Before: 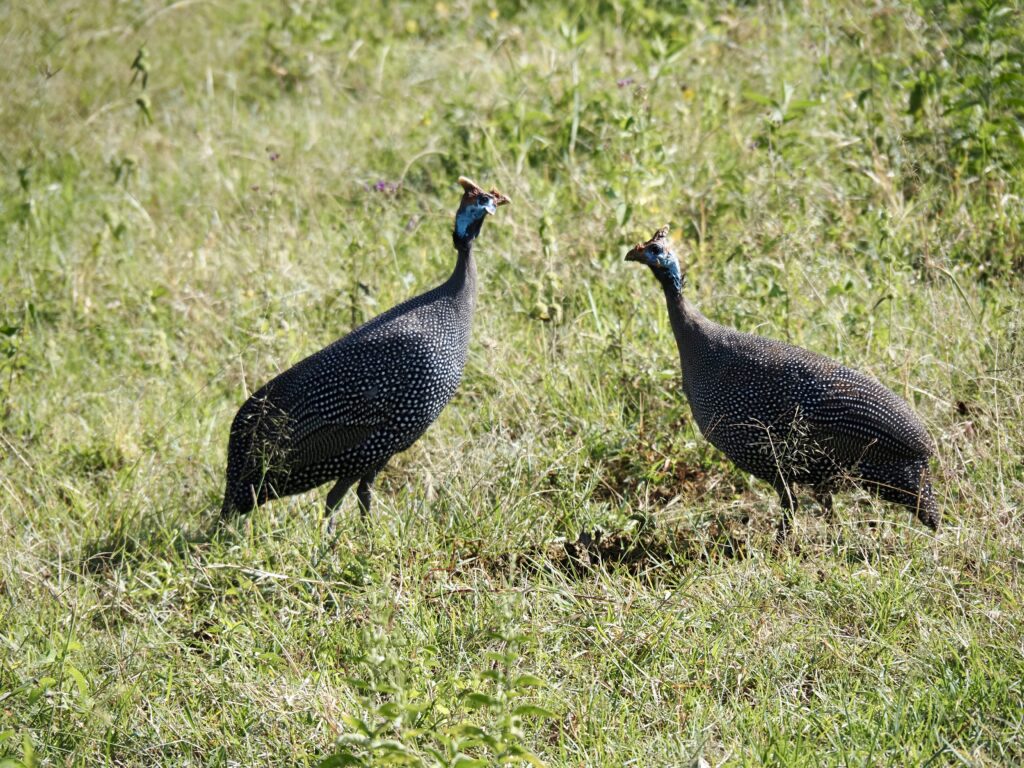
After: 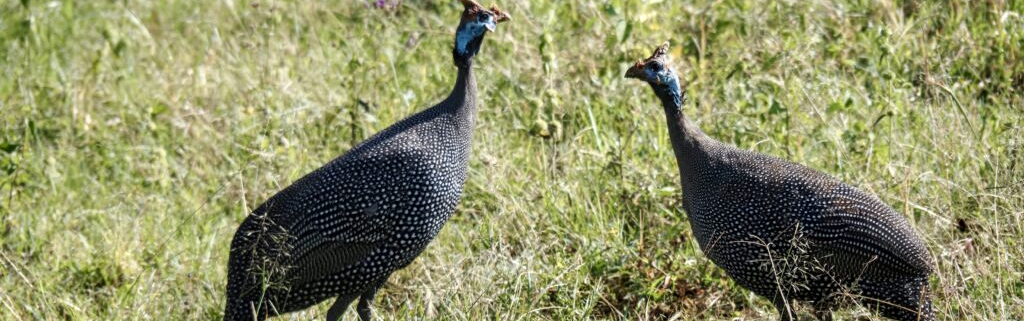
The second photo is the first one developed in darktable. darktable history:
crop and rotate: top 23.84%, bottom 34.294%
local contrast: on, module defaults
